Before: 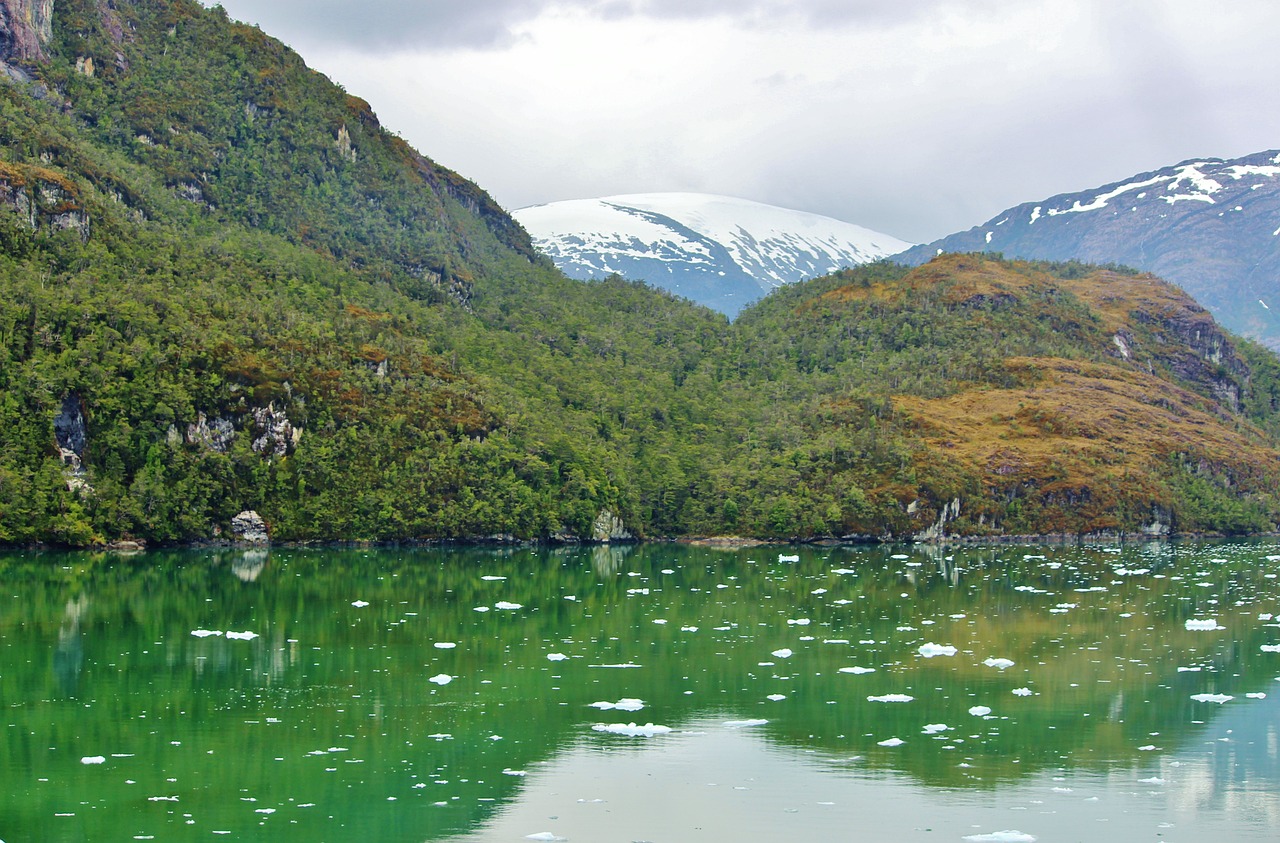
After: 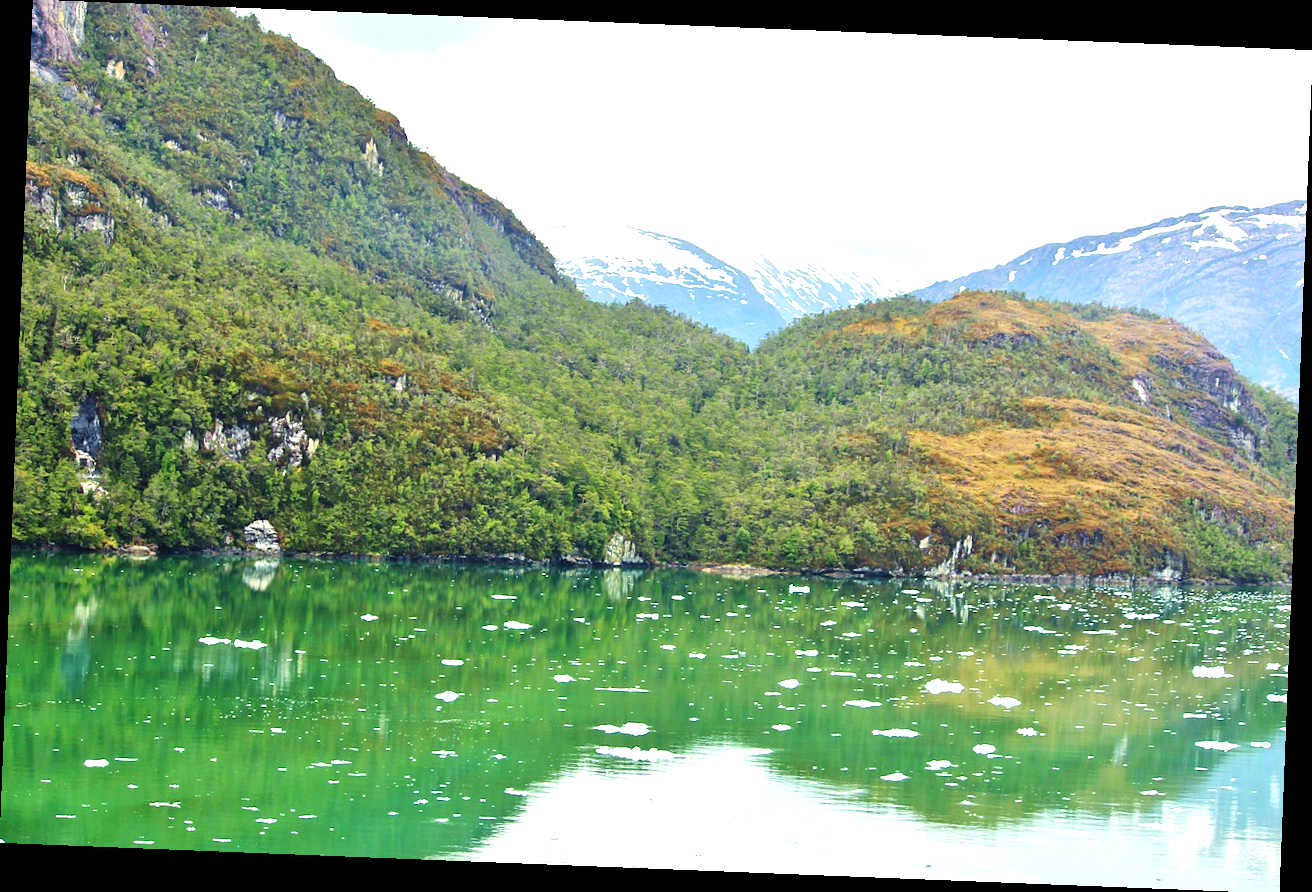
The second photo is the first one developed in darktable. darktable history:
rotate and perspective: rotation 2.27°, automatic cropping off
exposure: exposure 1 EV, compensate highlight preservation false
